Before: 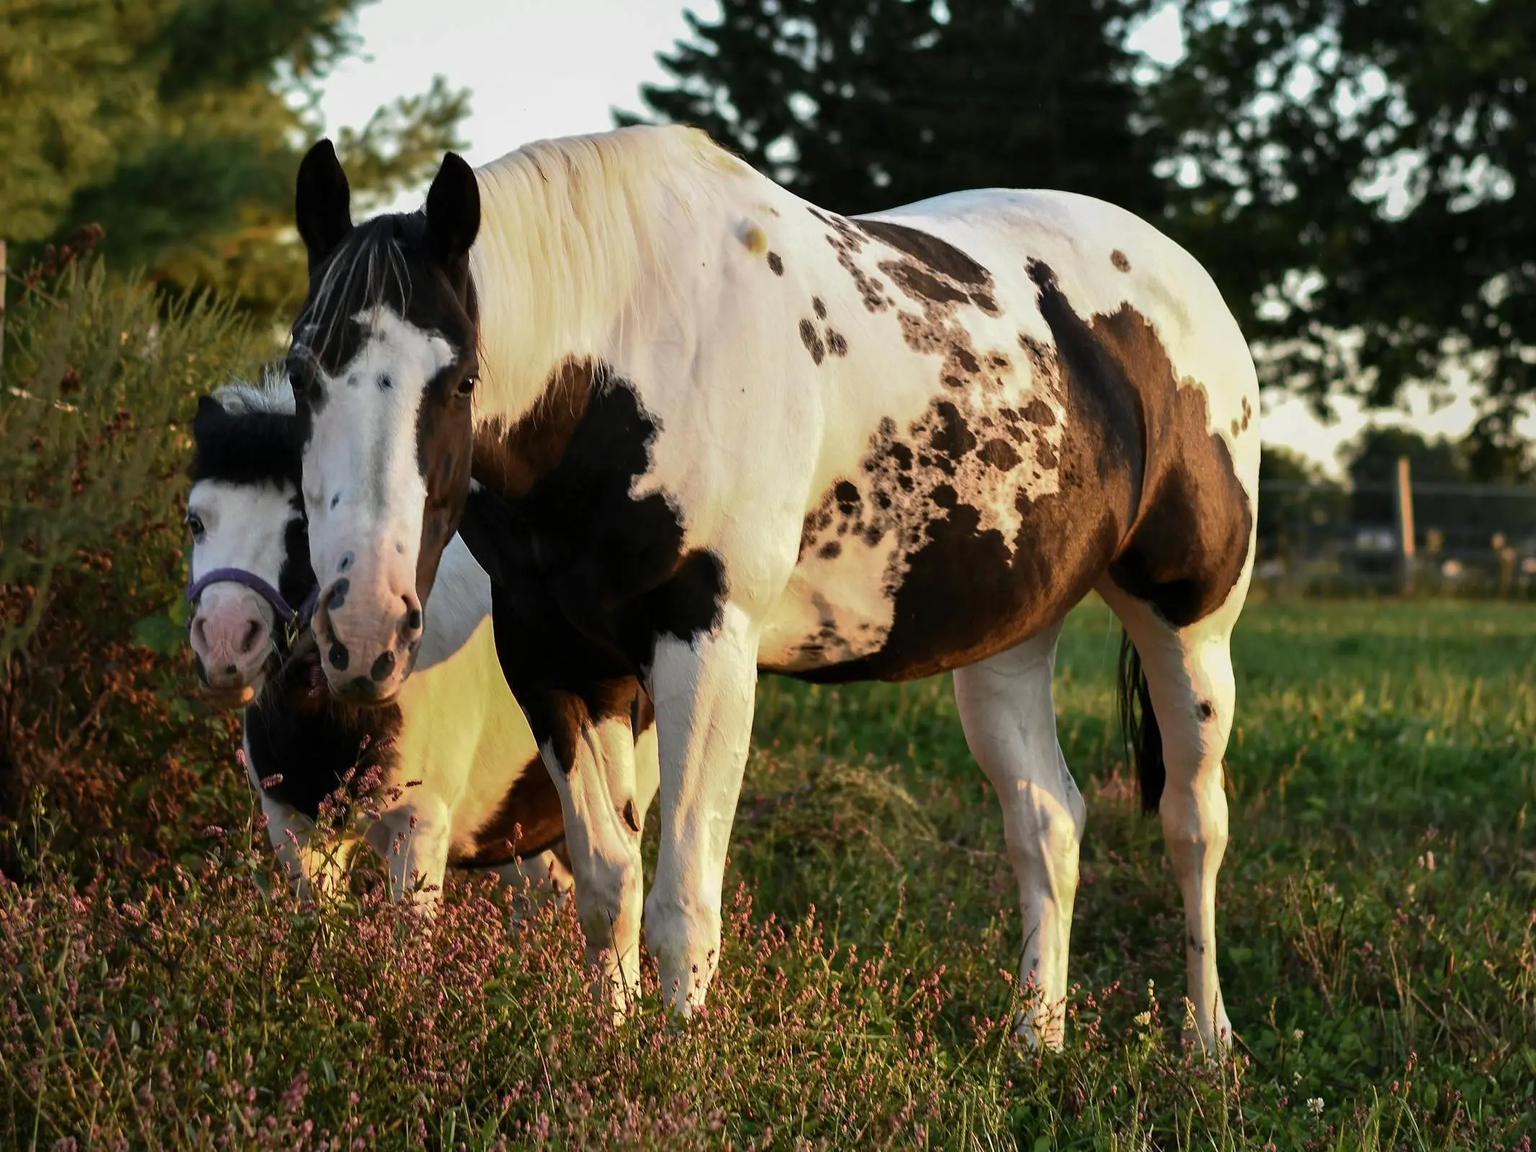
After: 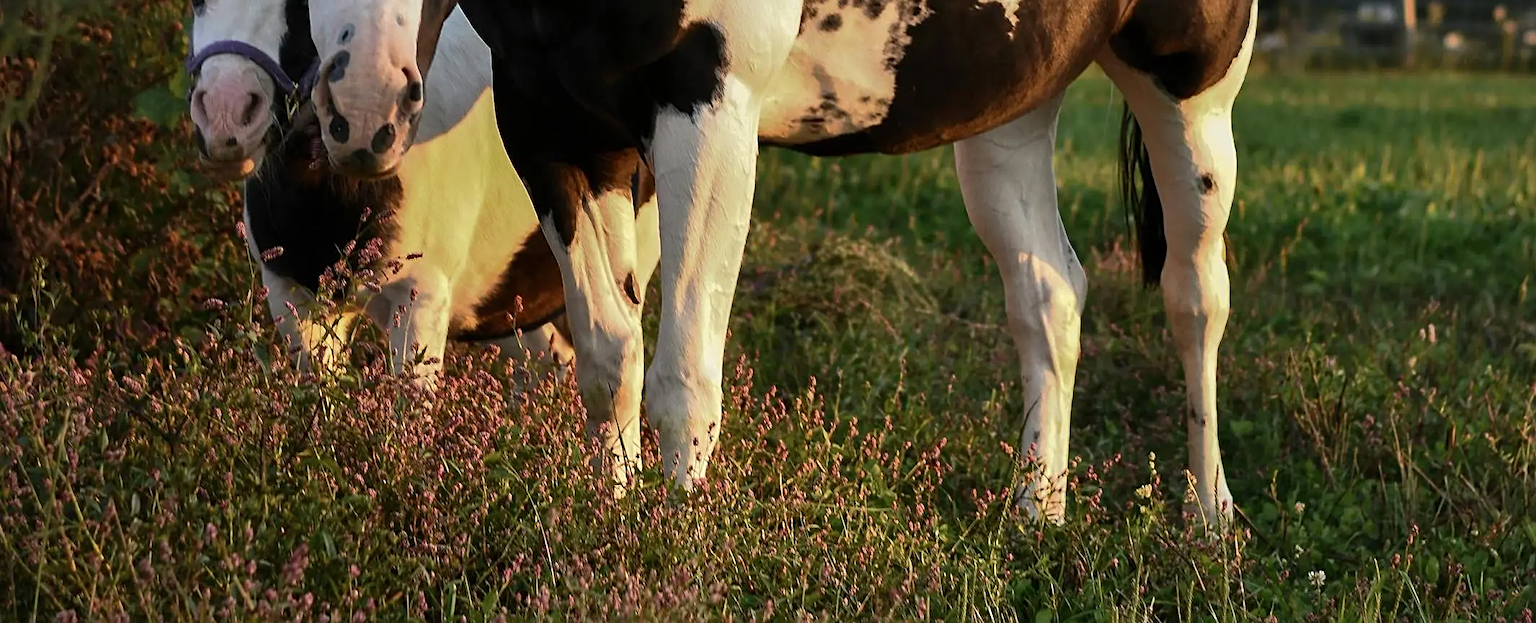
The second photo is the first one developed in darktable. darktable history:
sharpen: radius 2.503, amount 0.334
crop and rotate: top 45.929%, right 0.05%
